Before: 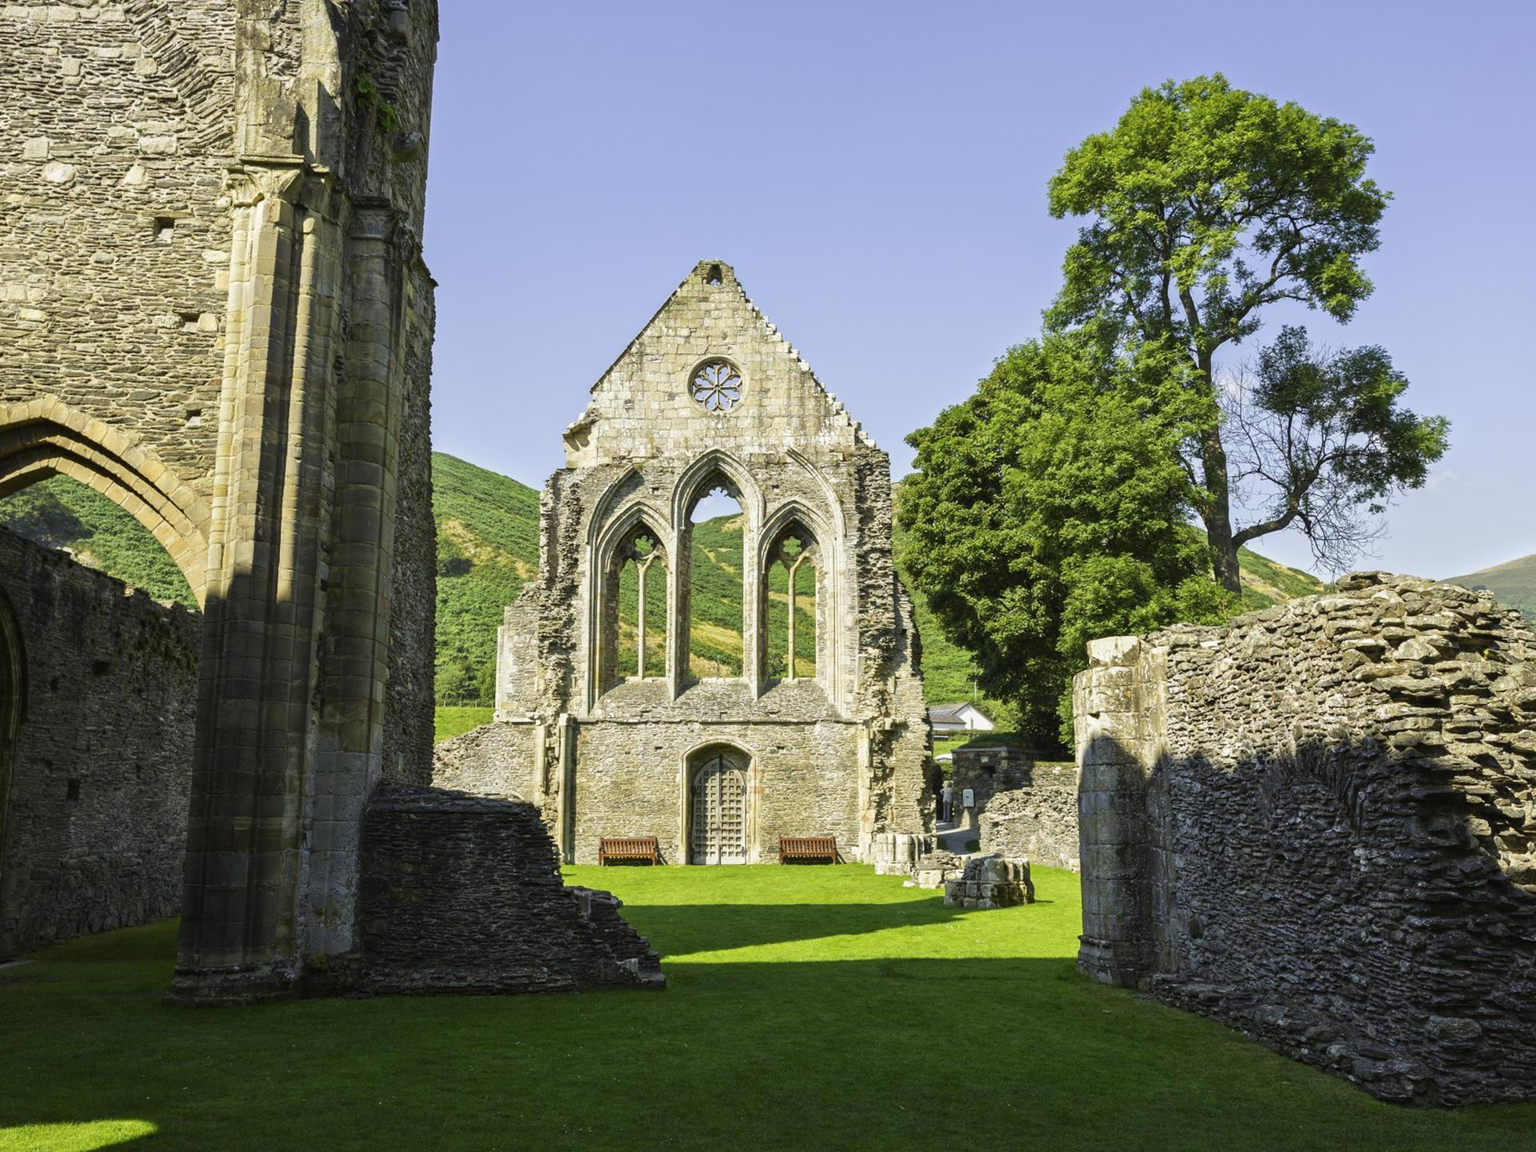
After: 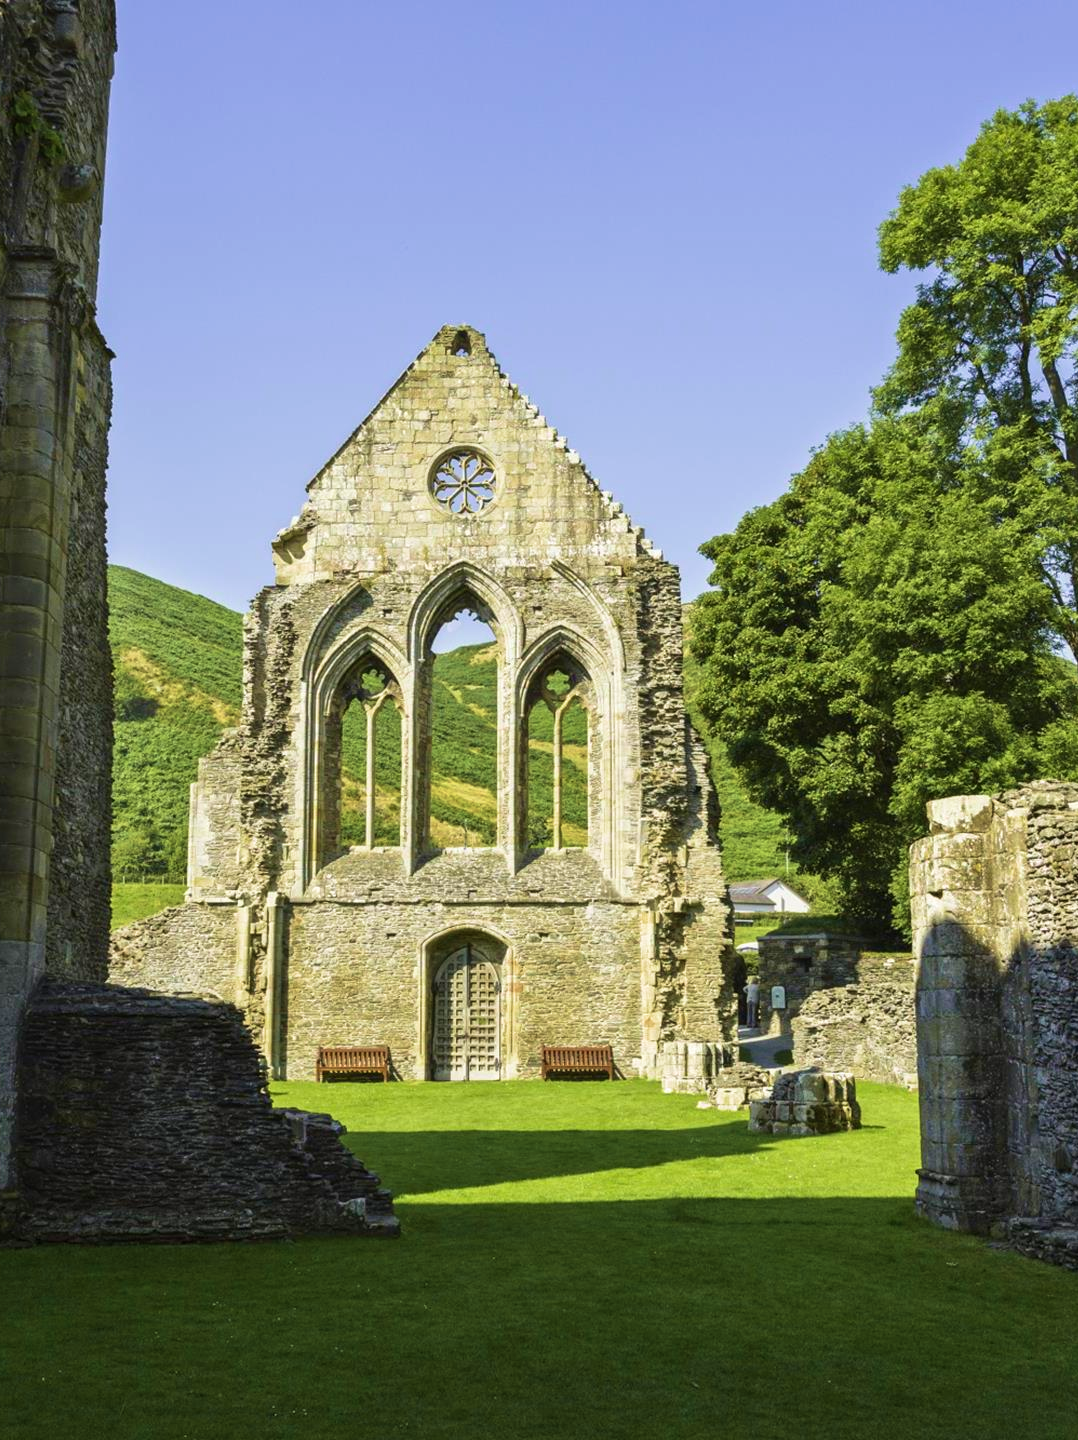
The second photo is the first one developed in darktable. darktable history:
crop and rotate: left 22.515%, right 21.339%
velvia: strength 44.58%
